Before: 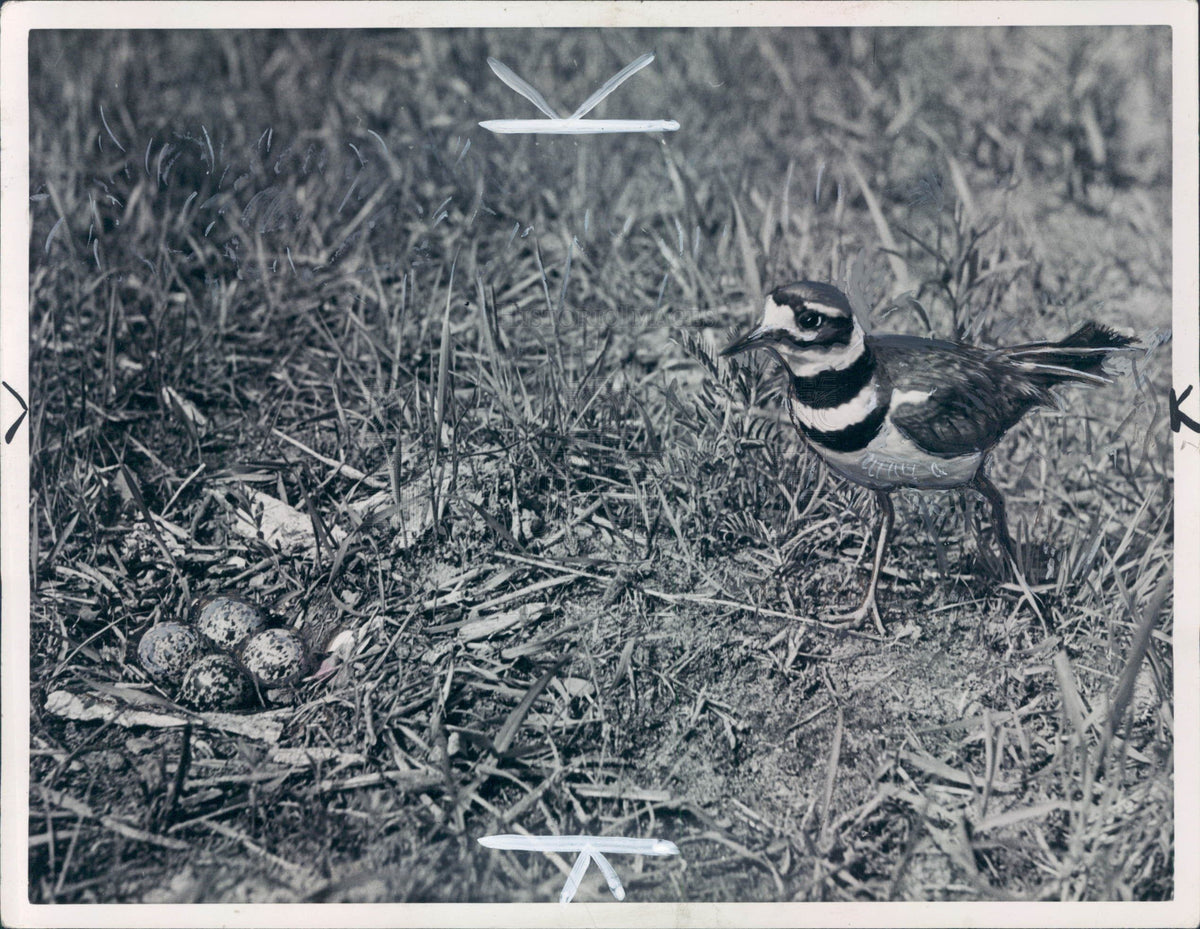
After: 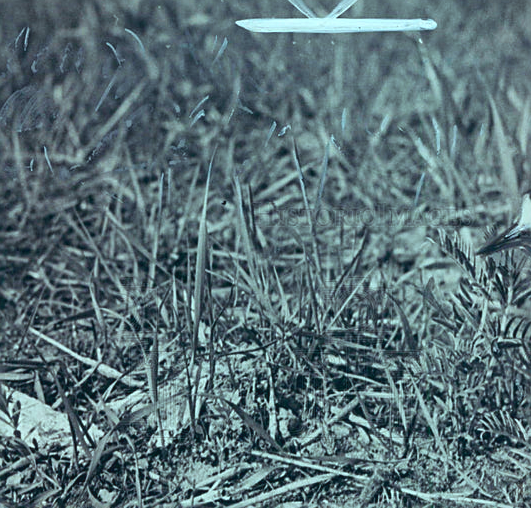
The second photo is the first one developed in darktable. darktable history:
crop: left 20.275%, top 10.901%, right 35.451%, bottom 34.329%
sharpen: on, module defaults
color balance rgb: highlights gain › chroma 4.036%, highlights gain › hue 201.86°, global offset › luminance 0.503%, perceptual saturation grading › global saturation 20%, perceptual saturation grading › highlights -24.926%, perceptual saturation grading › shadows 24.976%, global vibrance 14.935%
